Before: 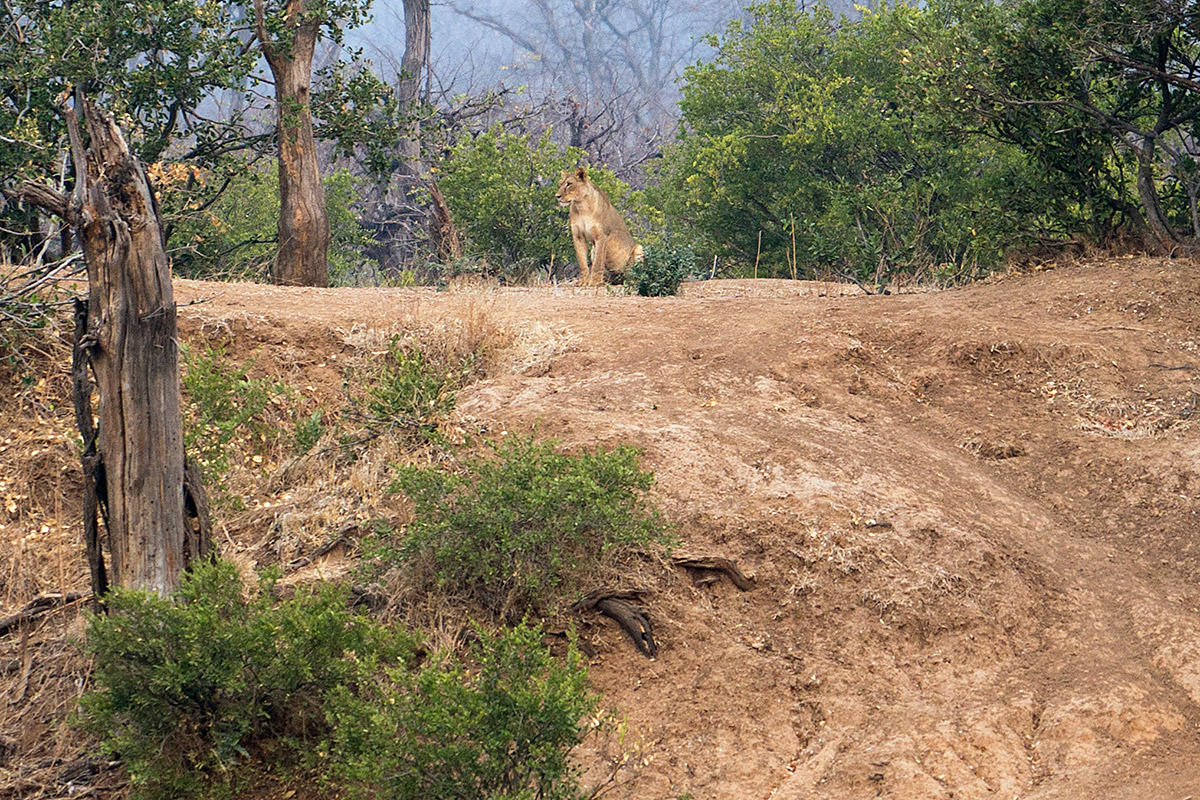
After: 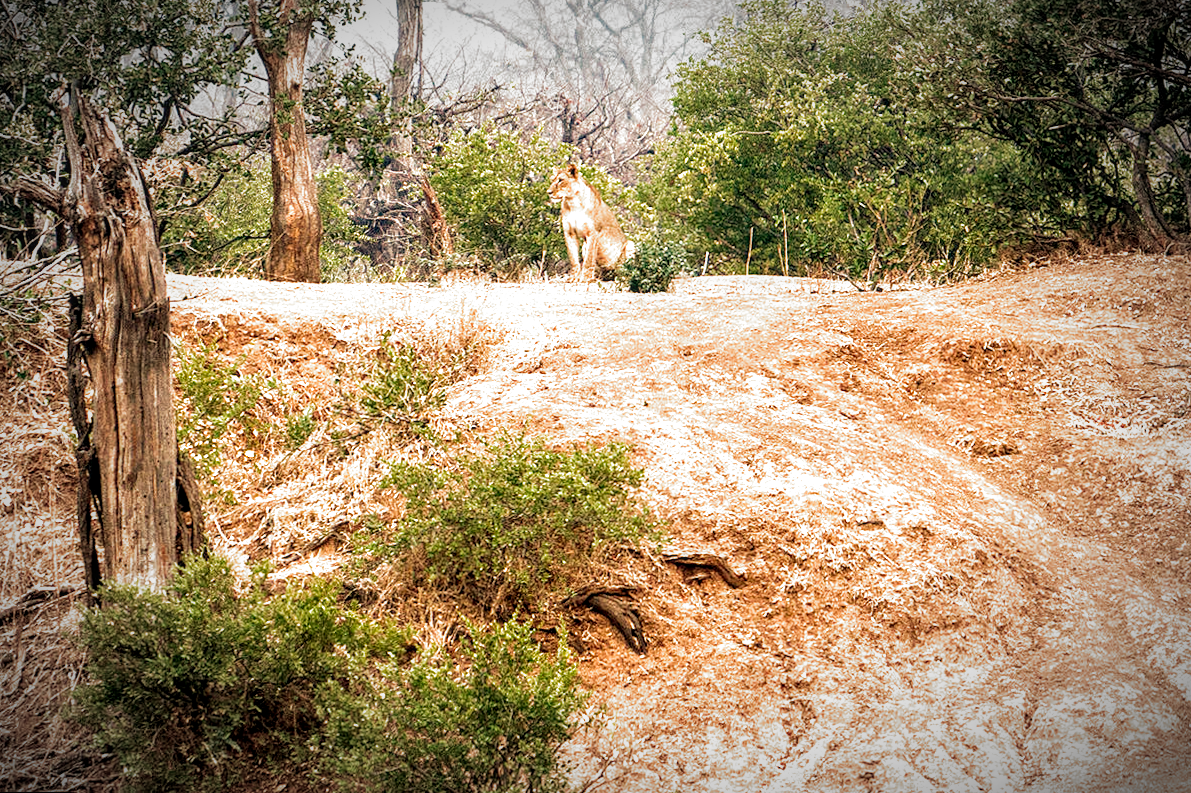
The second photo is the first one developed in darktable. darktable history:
white balance: red 1.138, green 0.996, blue 0.812
rotate and perspective: rotation 0.192°, lens shift (horizontal) -0.015, crop left 0.005, crop right 0.996, crop top 0.006, crop bottom 0.99
exposure: black level correction 0, exposure 0.7 EV, compensate exposure bias true, compensate highlight preservation false
vignetting: fall-off start 67.5%, fall-off radius 67.23%, brightness -0.813, automatic ratio true
local contrast: on, module defaults
filmic rgb: black relative exposure -8.2 EV, white relative exposure 2.2 EV, threshold 3 EV, hardness 7.11, latitude 75%, contrast 1.325, highlights saturation mix -2%, shadows ↔ highlights balance 30%, preserve chrominance no, color science v5 (2021), contrast in shadows safe, contrast in highlights safe, enable highlight reconstruction true
